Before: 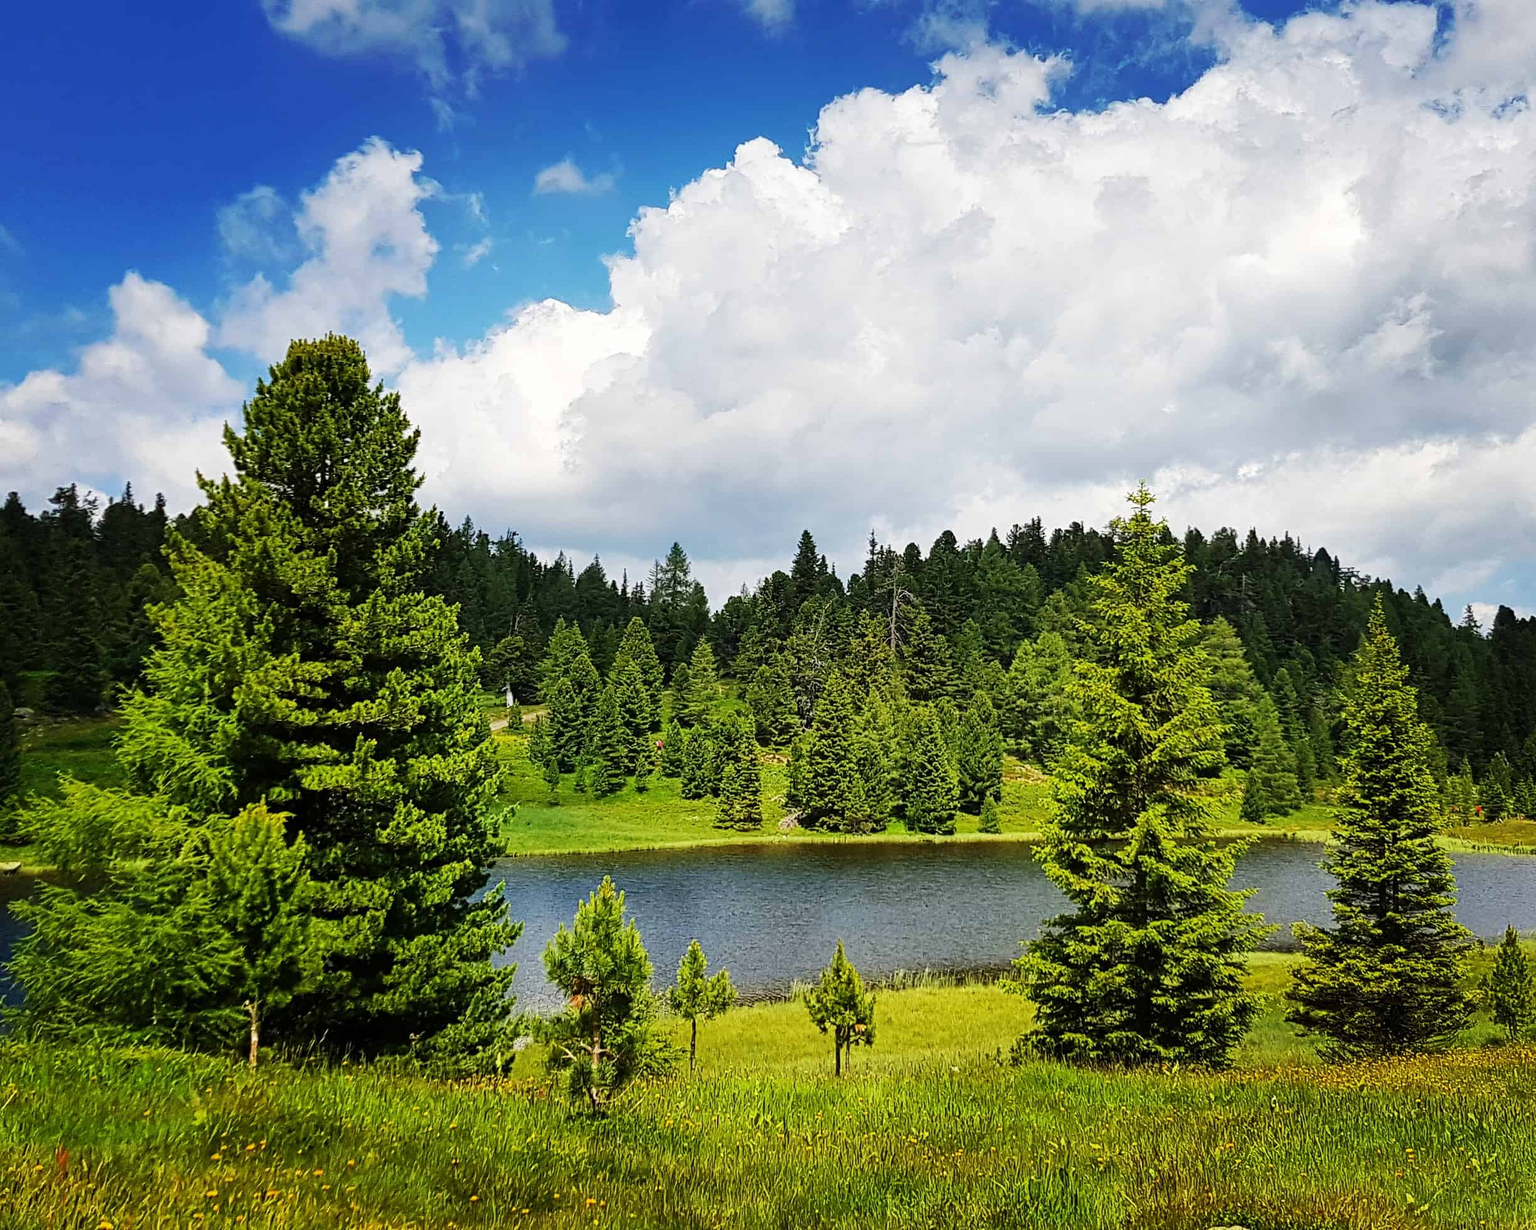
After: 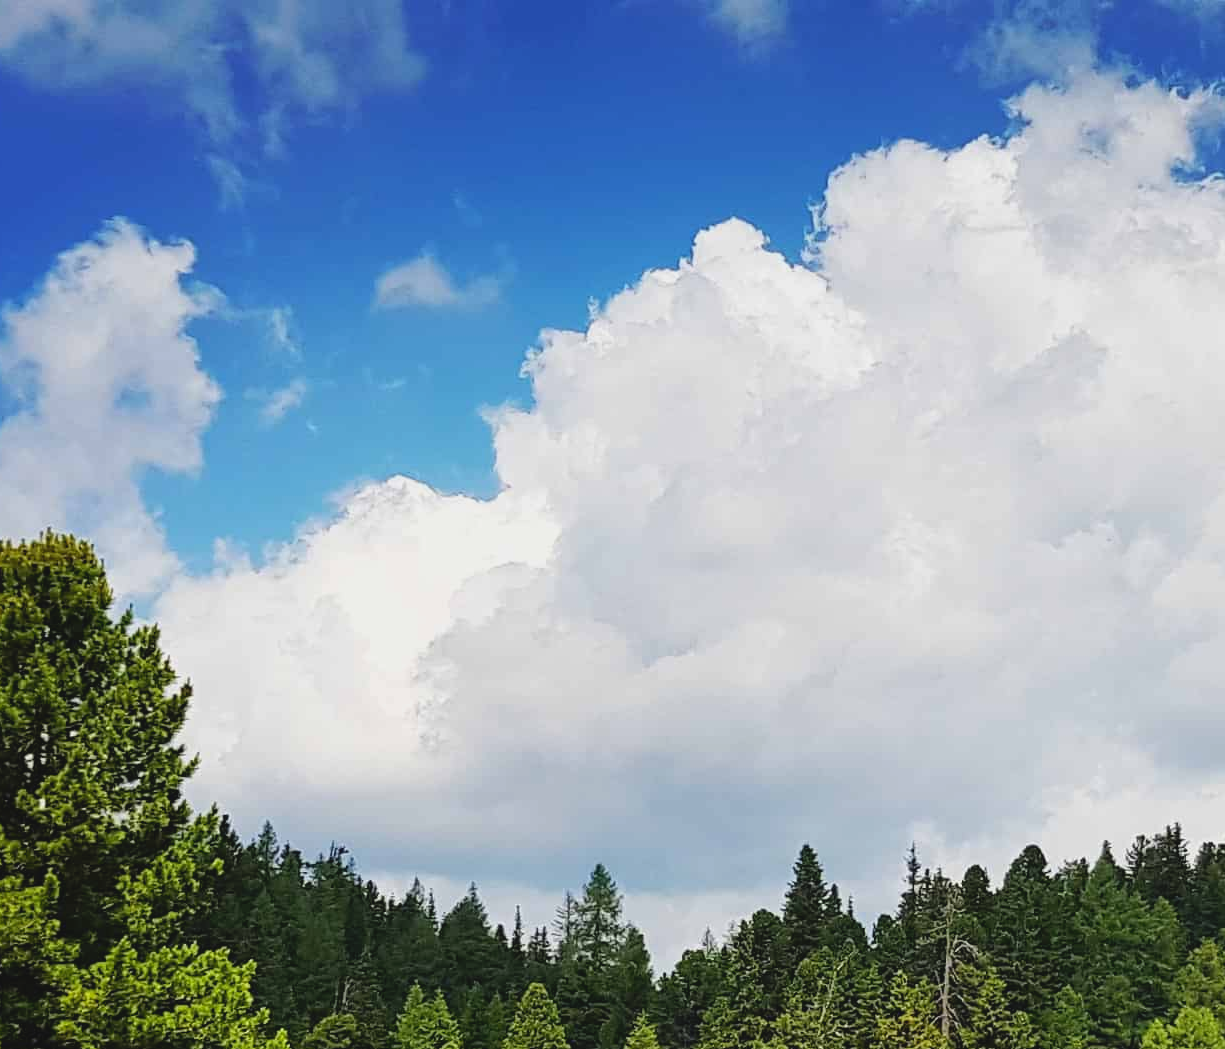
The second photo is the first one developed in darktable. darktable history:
crop: left 19.556%, right 30.401%, bottom 46.458%
contrast brightness saturation: contrast -0.11
